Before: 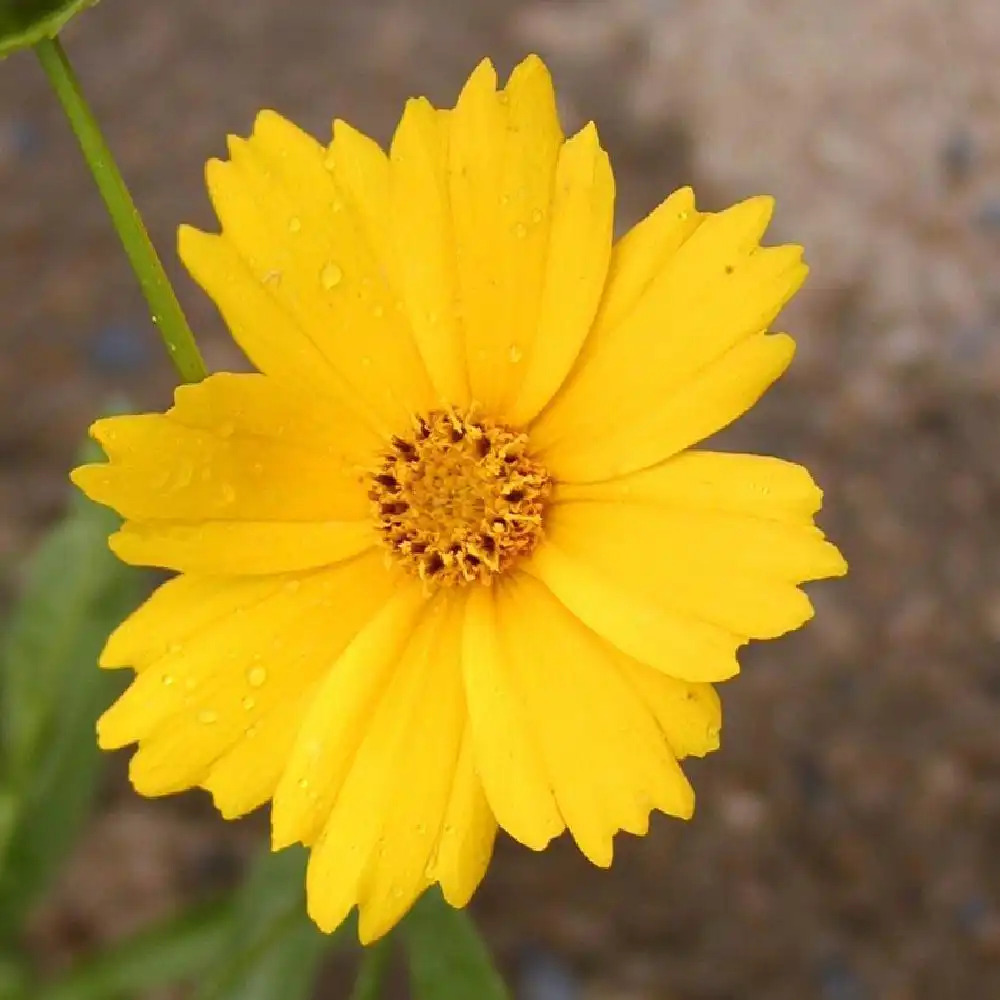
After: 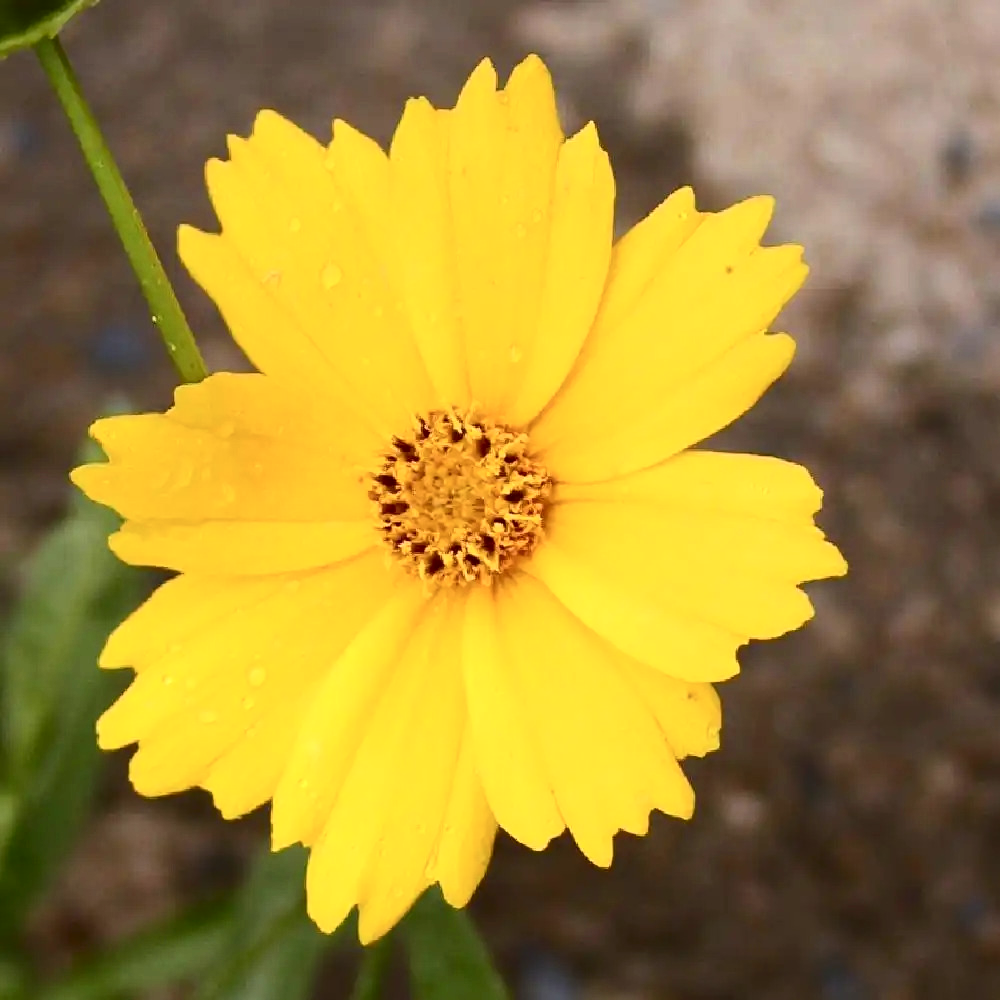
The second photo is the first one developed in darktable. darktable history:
contrast brightness saturation: contrast 0.277
